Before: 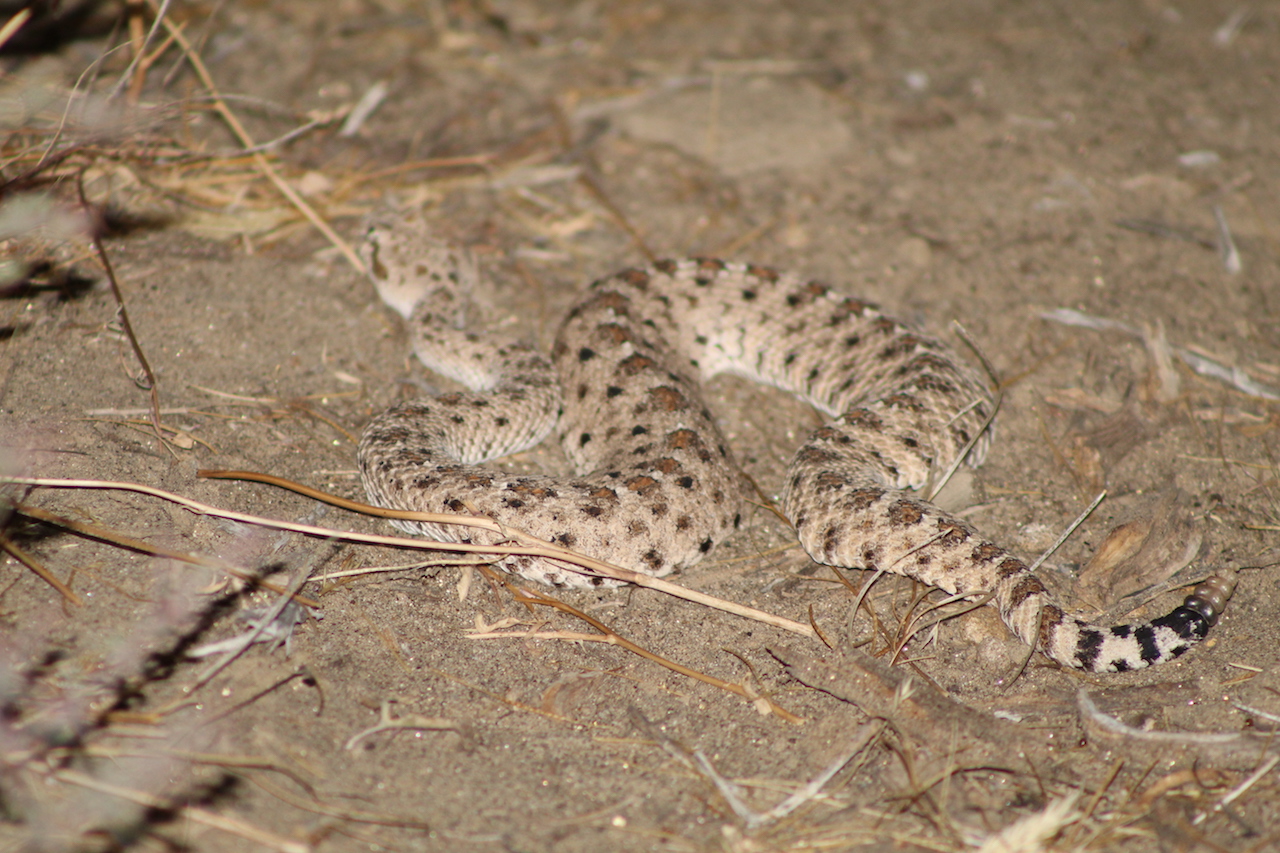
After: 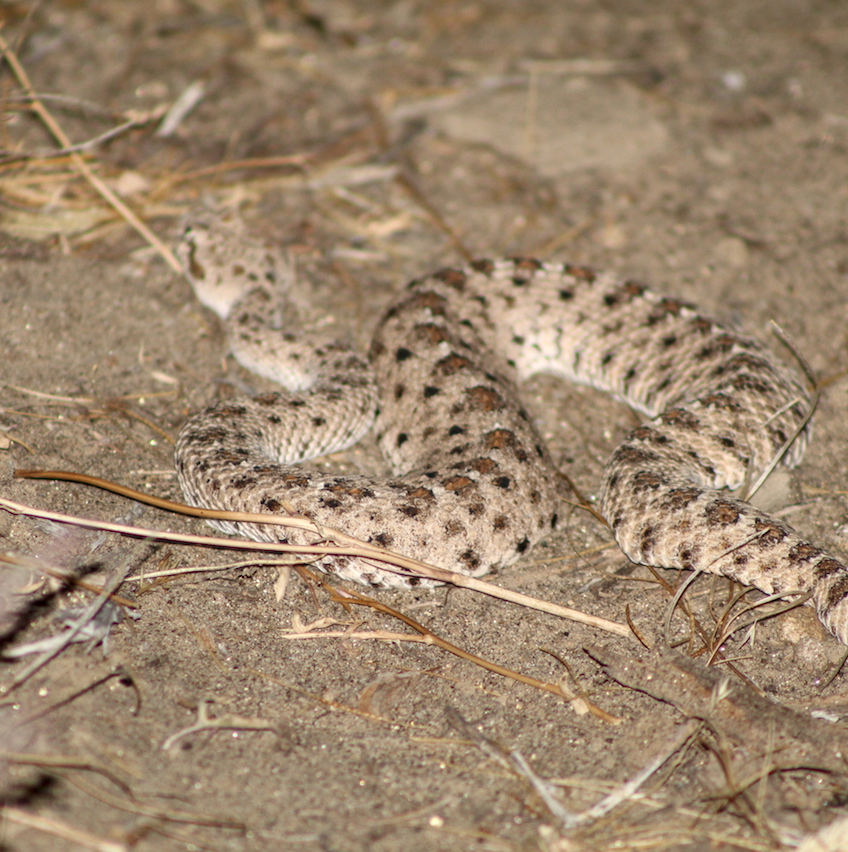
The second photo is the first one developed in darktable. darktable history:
crop and rotate: left 14.316%, right 19.367%
local contrast: detail 130%
tone equalizer: smoothing diameter 2.21%, edges refinement/feathering 24.59, mask exposure compensation -1.57 EV, filter diffusion 5
